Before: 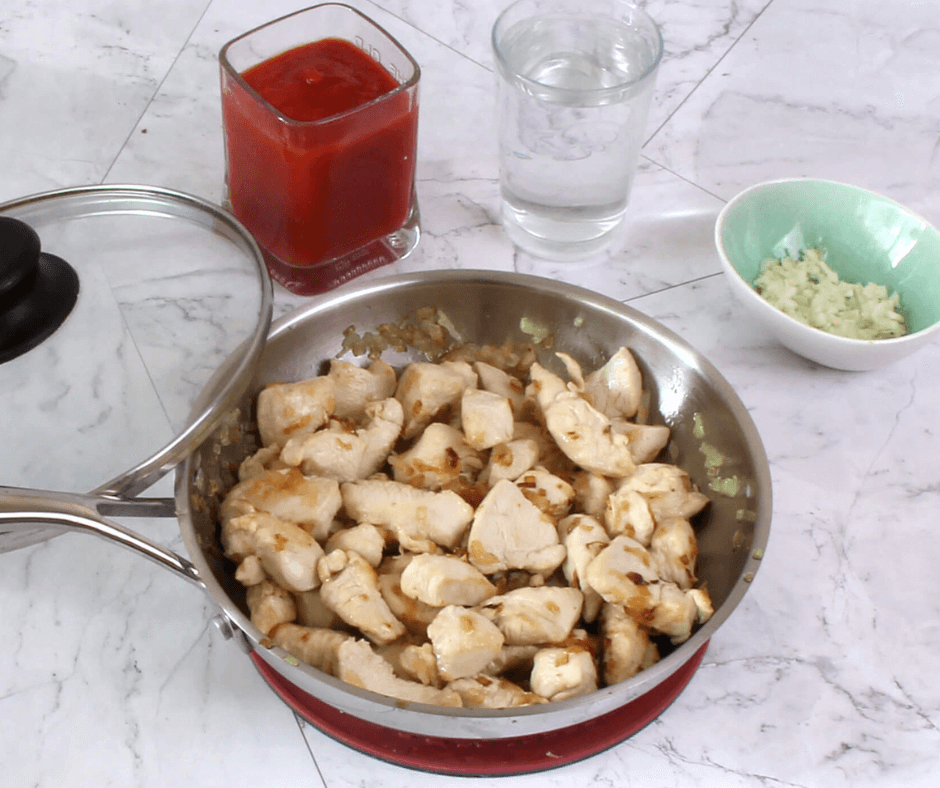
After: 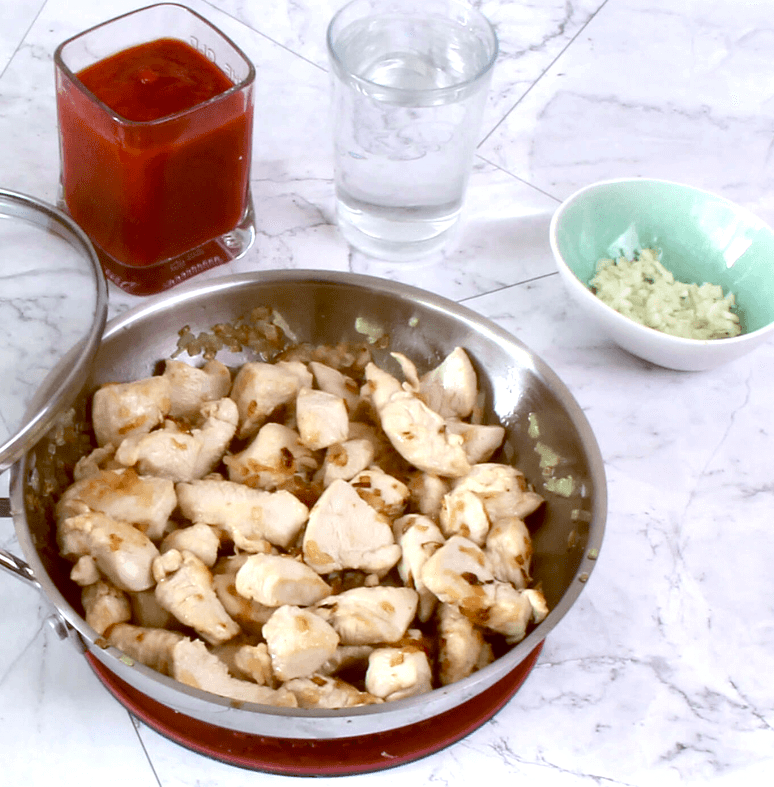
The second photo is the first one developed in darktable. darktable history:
color balance: lift [1, 1.015, 1.004, 0.985], gamma [1, 0.958, 0.971, 1.042], gain [1, 0.956, 0.977, 1.044]
contrast brightness saturation: contrast 0.05
tone equalizer: -8 EV -0.417 EV, -7 EV -0.389 EV, -6 EV -0.333 EV, -5 EV -0.222 EV, -3 EV 0.222 EV, -2 EV 0.333 EV, -1 EV 0.389 EV, +0 EV 0.417 EV, edges refinement/feathering 500, mask exposure compensation -1.57 EV, preserve details no
crop: left 17.582%, bottom 0.031%
